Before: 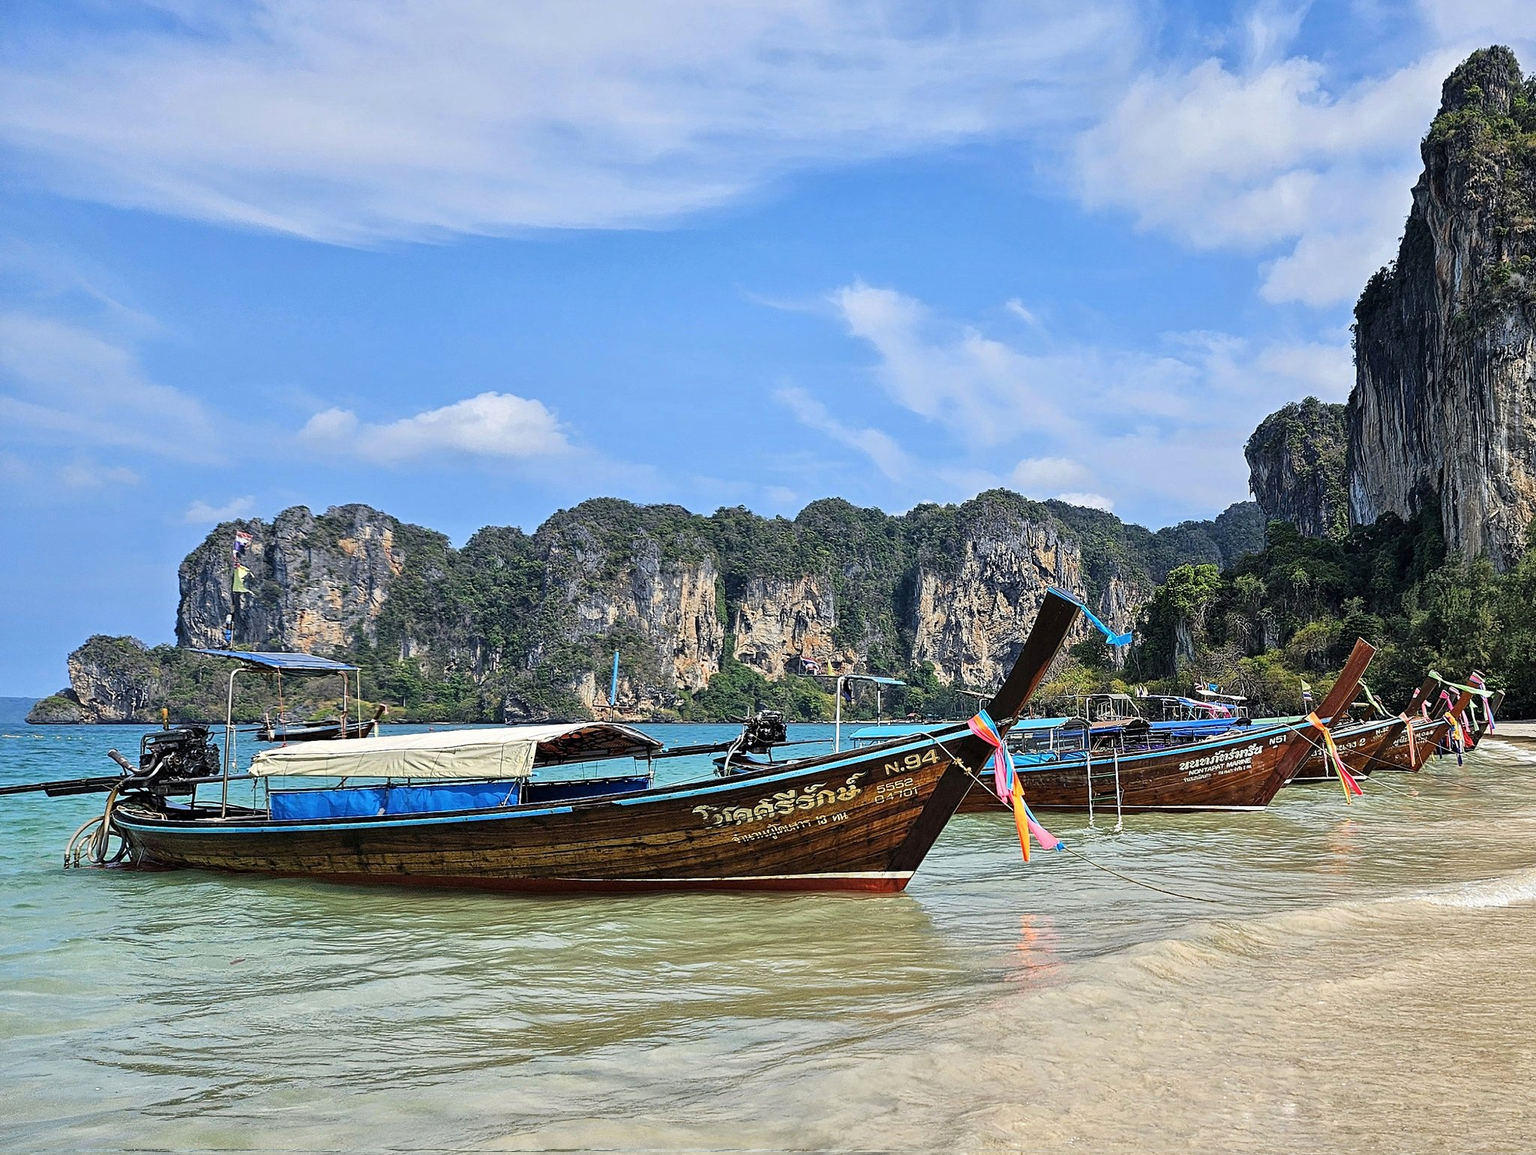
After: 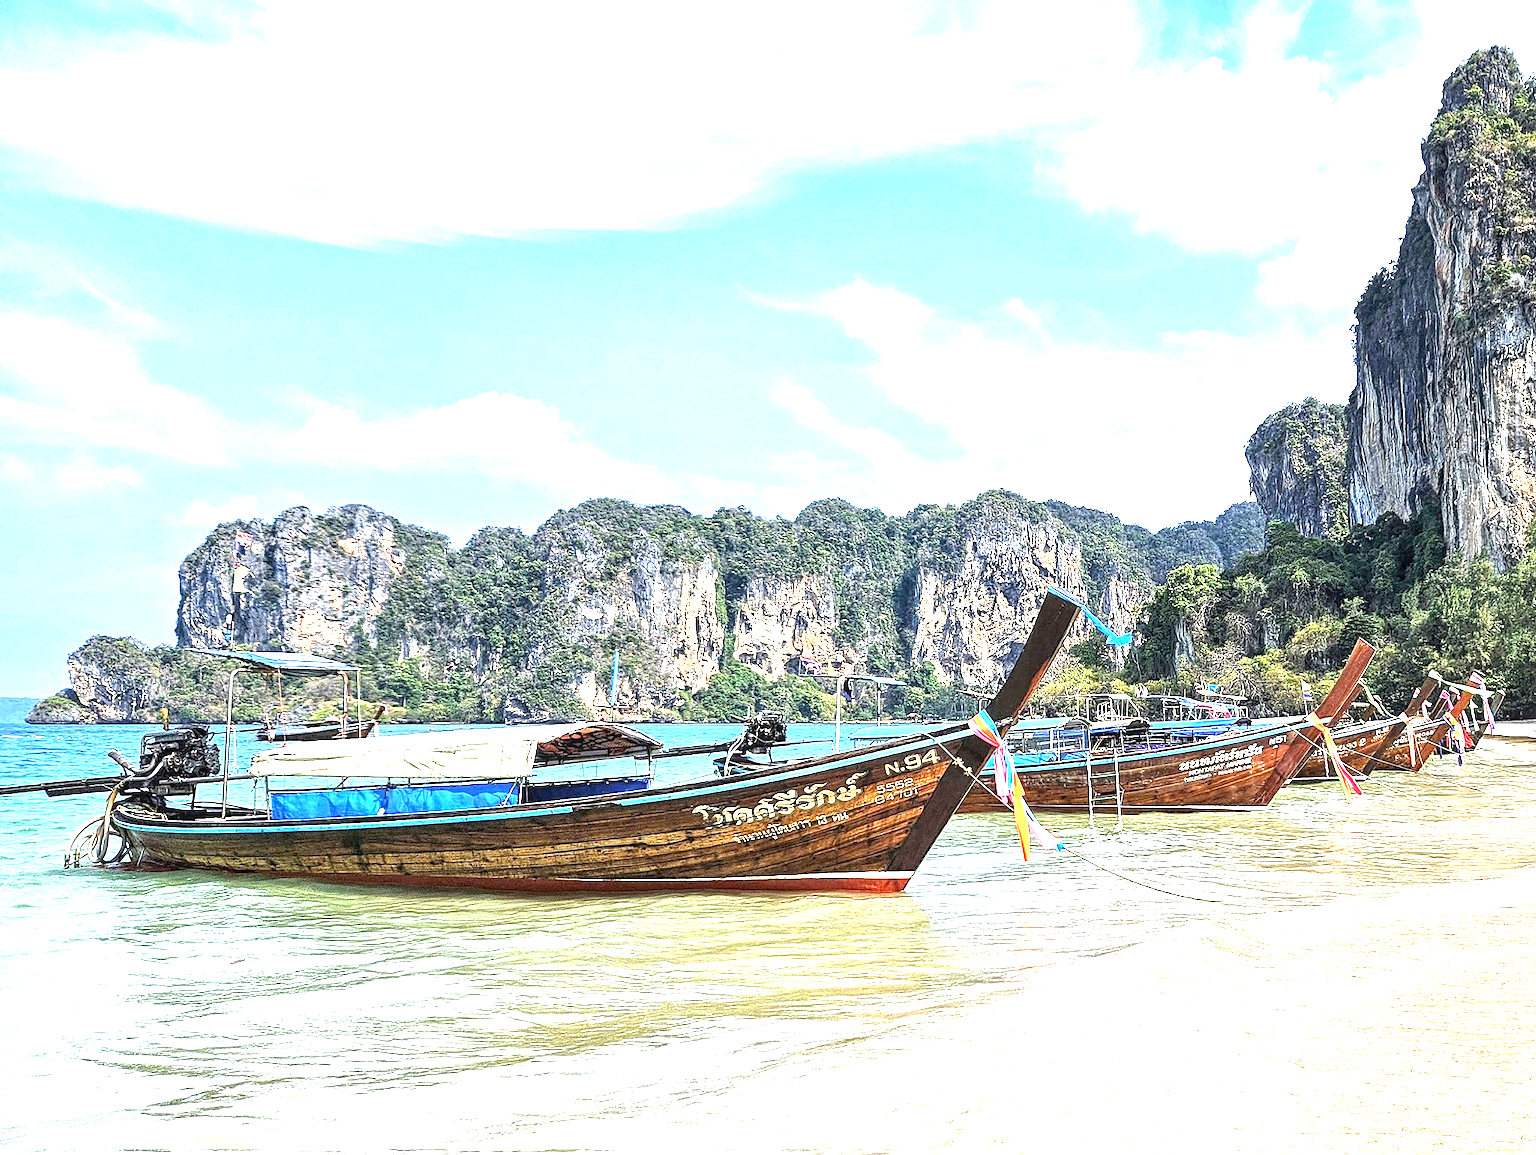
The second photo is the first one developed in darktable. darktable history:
local contrast: detail 130%
exposure: black level correction 0.001, exposure 1.84 EV, compensate highlight preservation false
